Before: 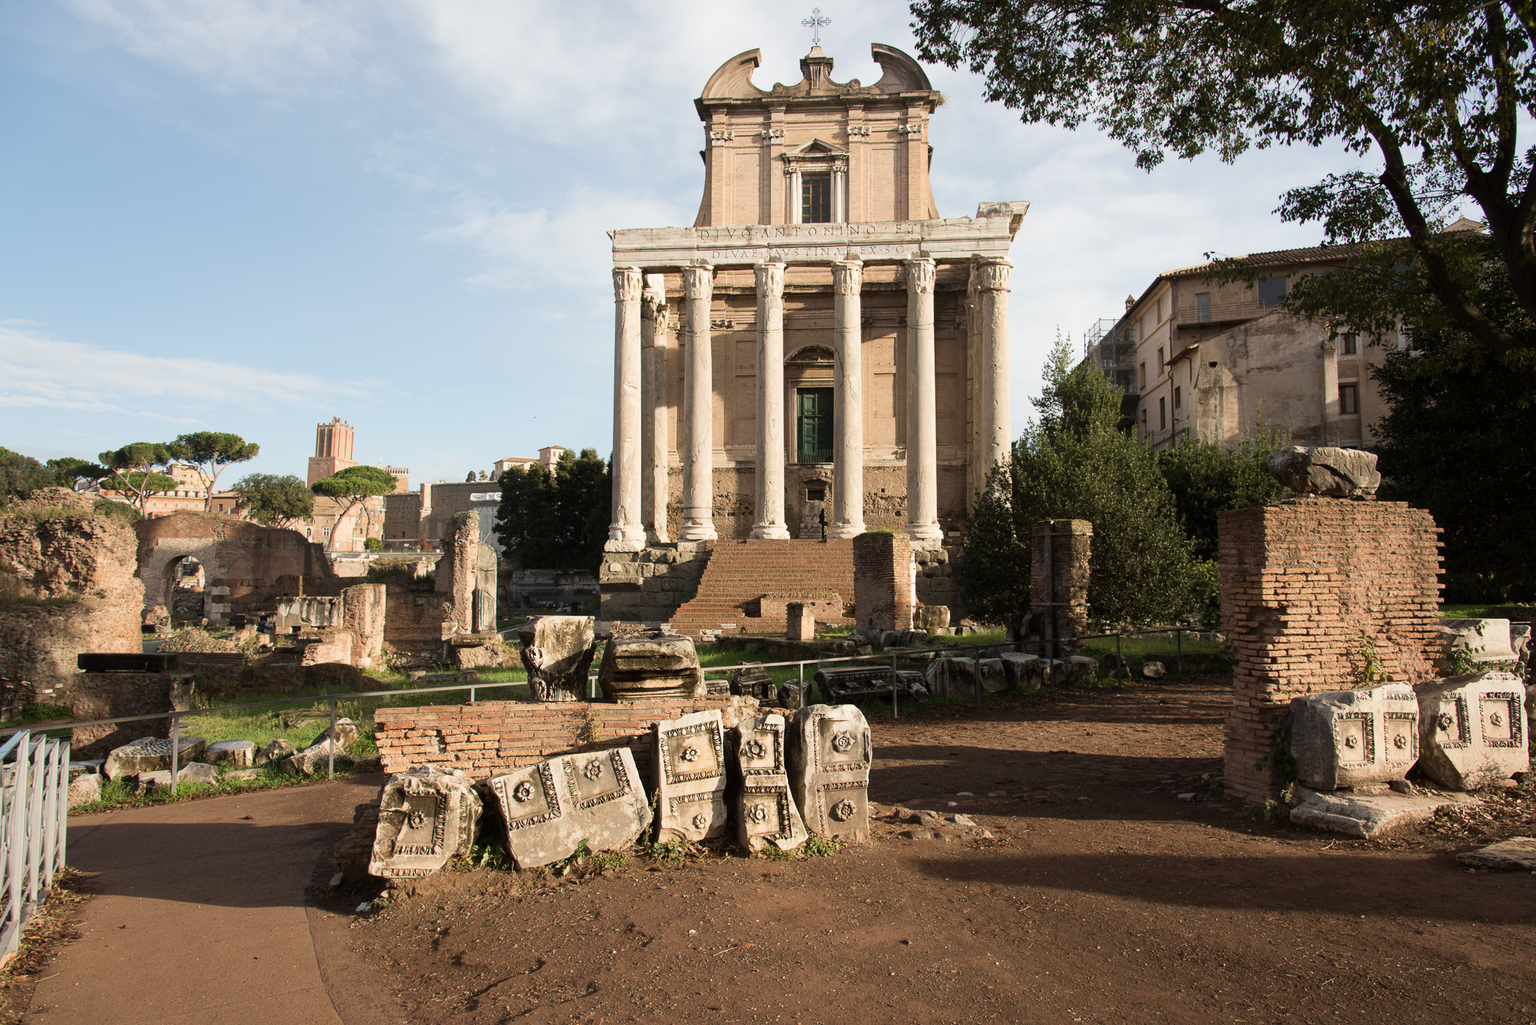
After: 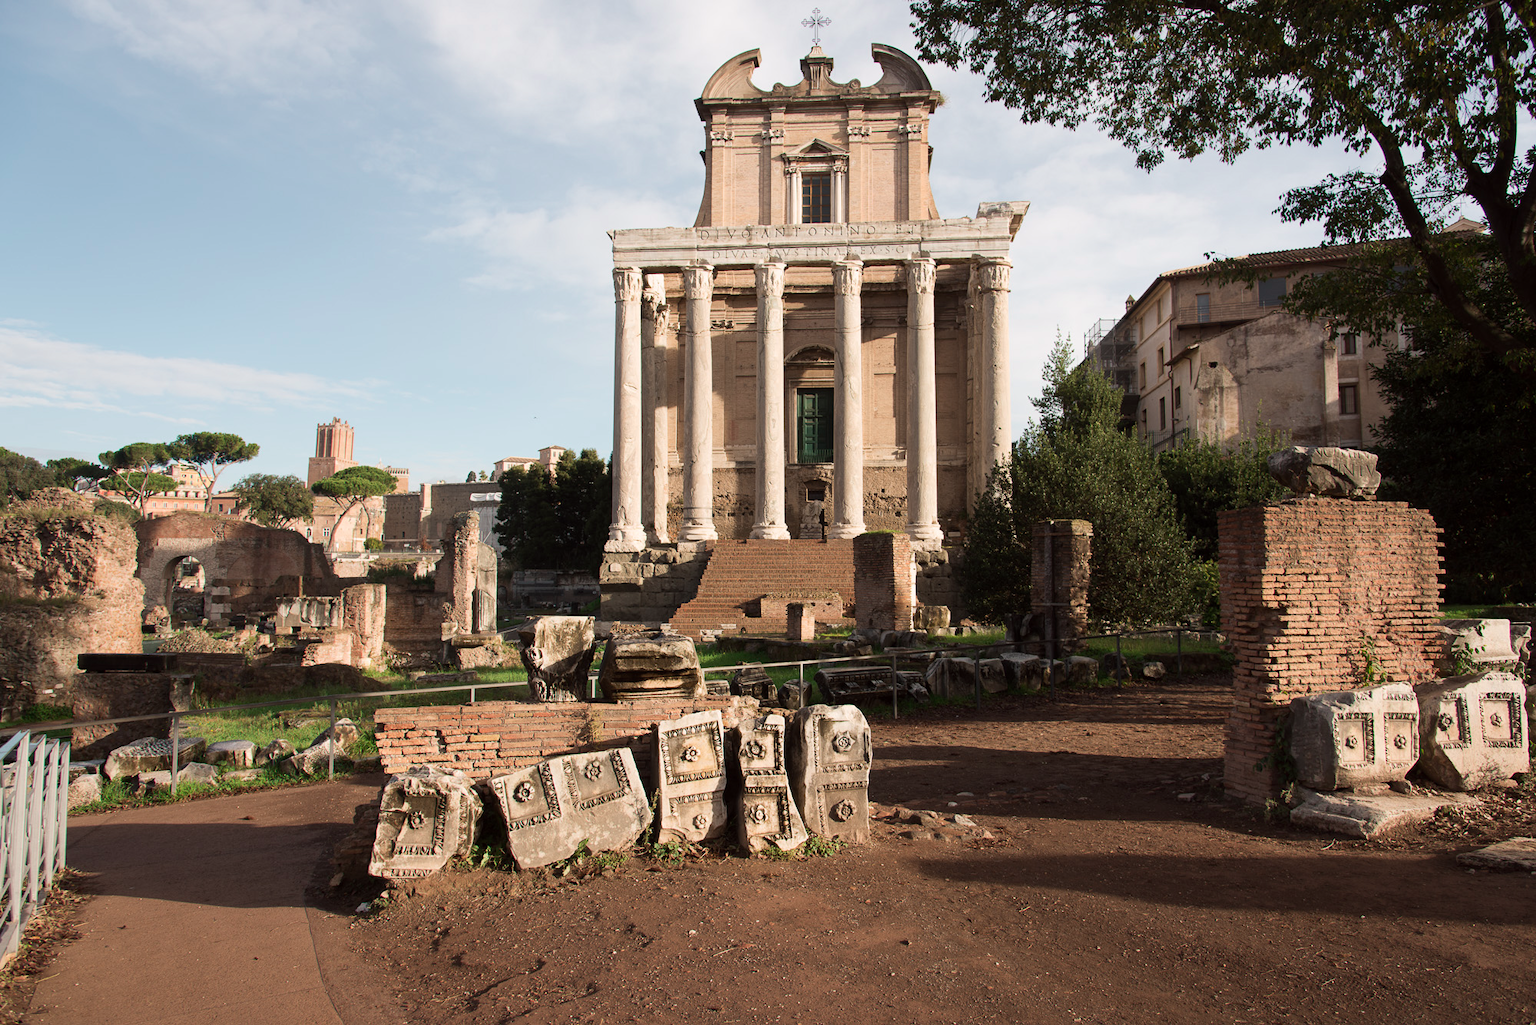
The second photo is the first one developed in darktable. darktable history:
tone curve: curves: ch0 [(0, 0) (0.253, 0.237) (1, 1)]; ch1 [(0, 0) (0.411, 0.385) (0.502, 0.506) (0.557, 0.565) (0.66, 0.683) (1, 1)]; ch2 [(0, 0) (0.394, 0.413) (0.5, 0.5) (1, 1)], color space Lab, independent channels, preserve colors none
